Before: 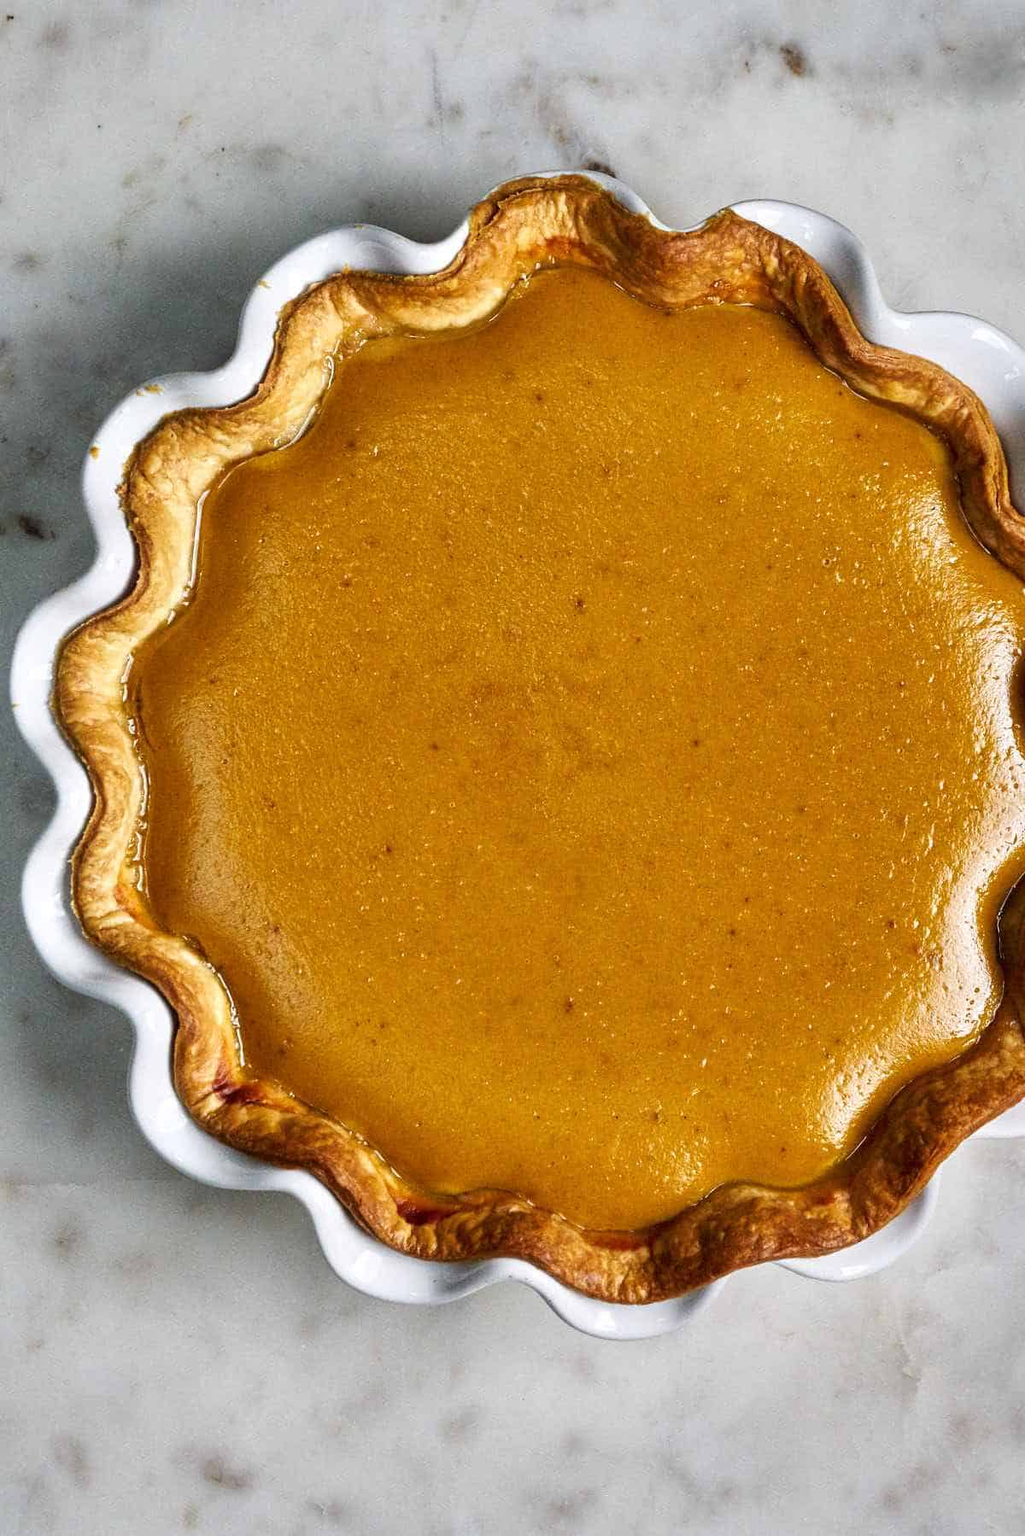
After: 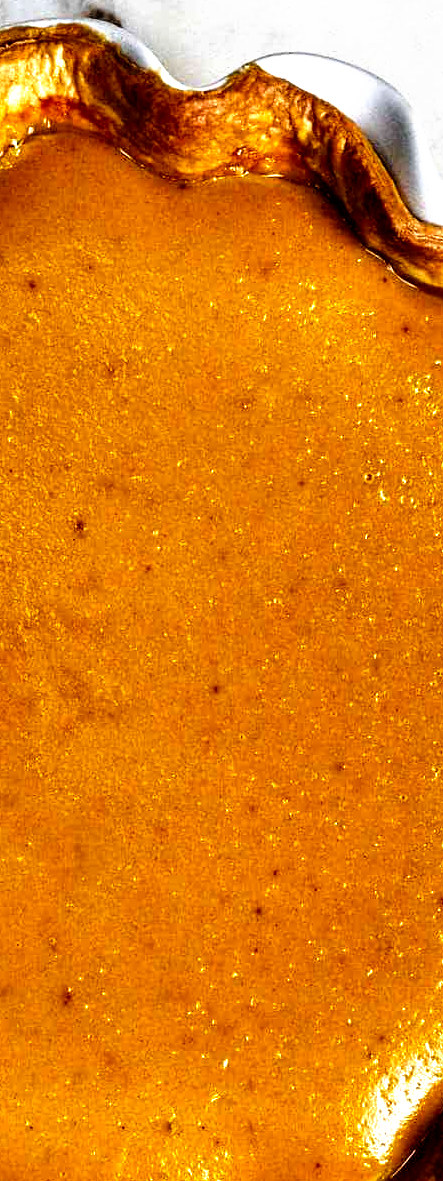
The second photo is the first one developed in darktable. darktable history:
crop and rotate: left 49.936%, top 10.094%, right 13.136%, bottom 24.256%
filmic rgb: black relative exposure -8.2 EV, white relative exposure 2.2 EV, threshold 3 EV, hardness 7.11, latitude 85.74%, contrast 1.696, highlights saturation mix -4%, shadows ↔ highlights balance -2.69%, preserve chrominance no, color science v5 (2021), contrast in shadows safe, contrast in highlights safe, enable highlight reconstruction true
